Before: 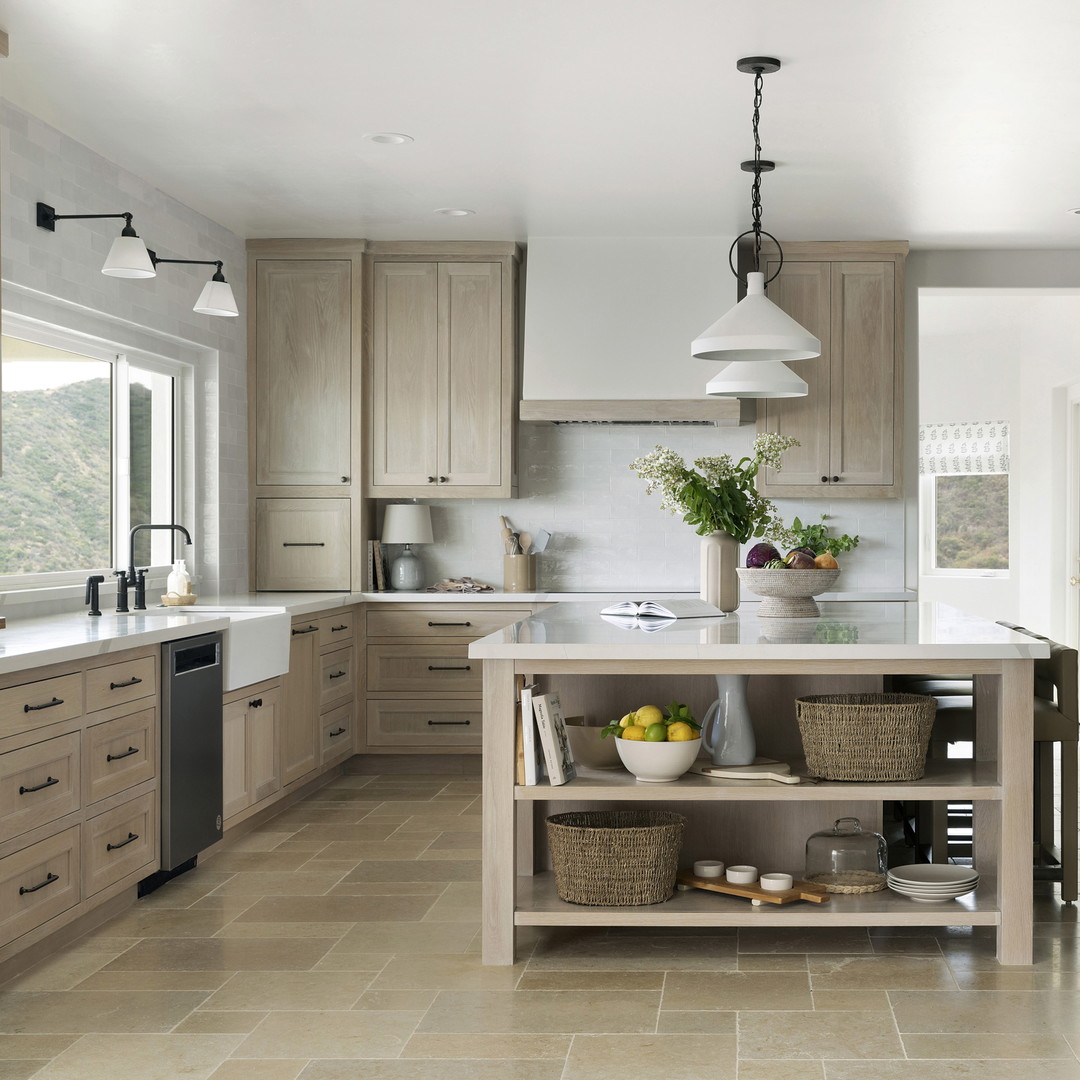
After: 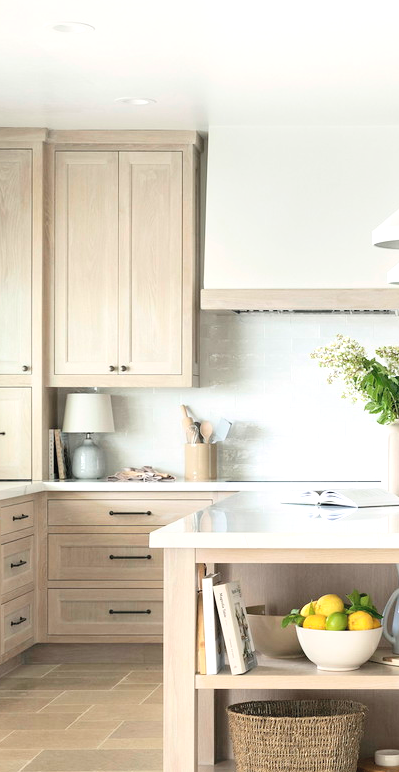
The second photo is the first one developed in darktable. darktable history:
contrast brightness saturation: contrast 0.136, brightness 0.221
exposure: black level correction 0, exposure 0.691 EV, compensate highlight preservation false
crop and rotate: left 29.614%, top 10.395%, right 33.362%, bottom 18.062%
